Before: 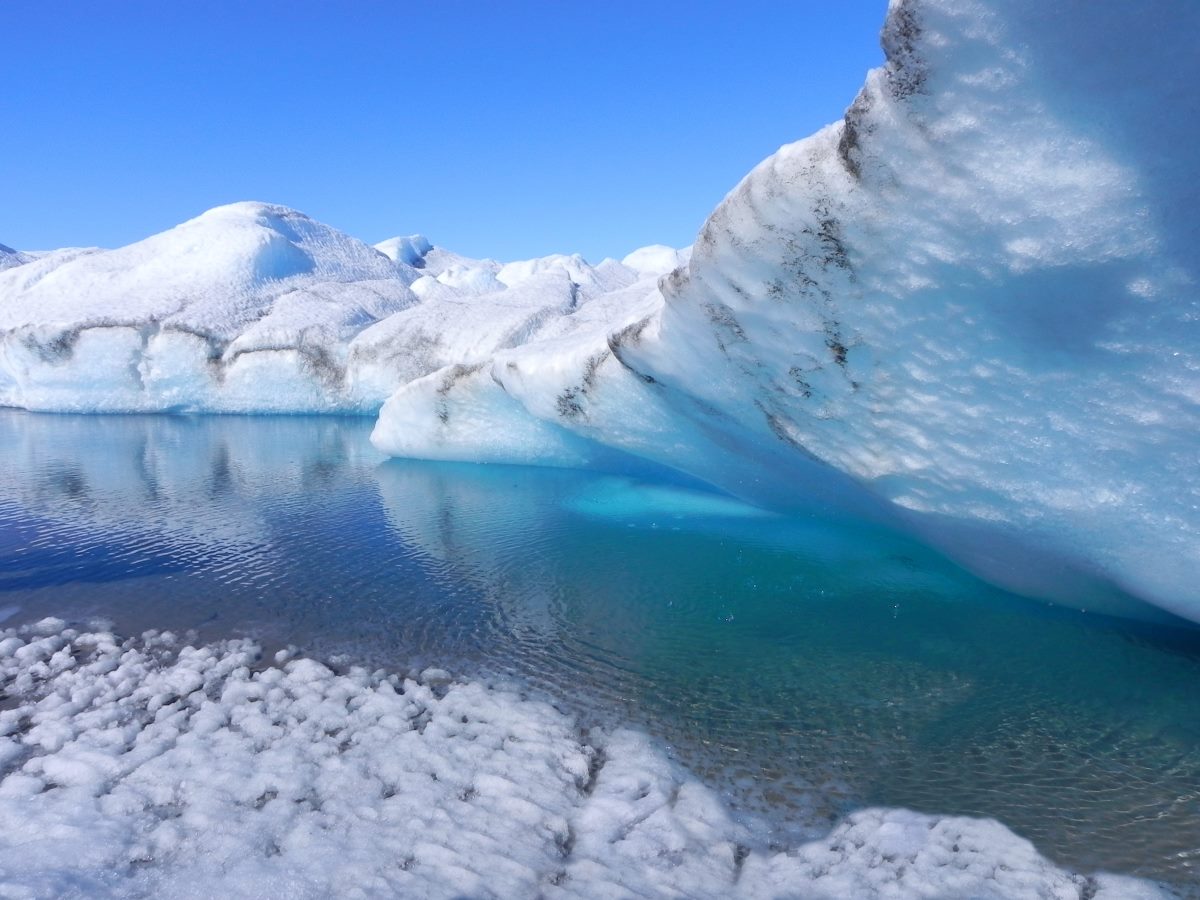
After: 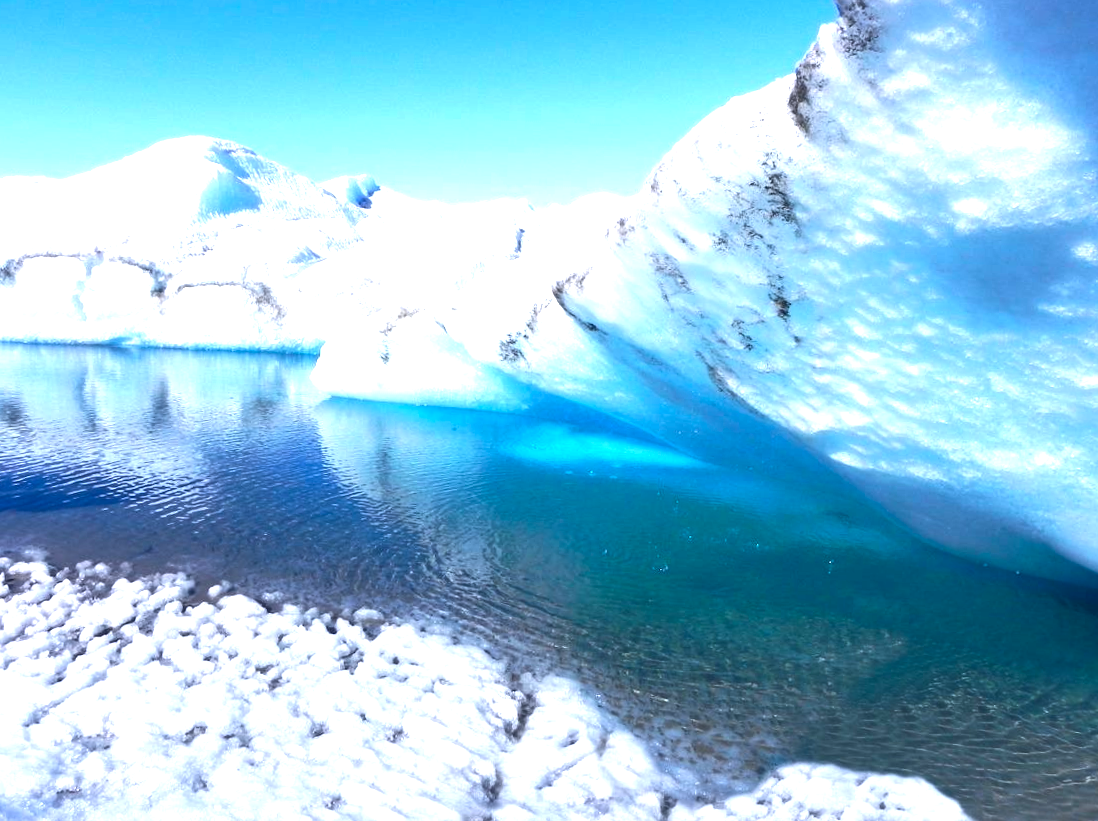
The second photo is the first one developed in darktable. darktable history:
crop and rotate: angle -1.89°, left 3.124%, top 4.191%, right 1.363%, bottom 0.585%
color balance rgb: linear chroma grading › shadows 16.214%, perceptual saturation grading › global saturation 0.153%, perceptual brilliance grading › highlights 46.715%, perceptual brilliance grading › mid-tones 22.658%, perceptual brilliance grading › shadows -6.219%
